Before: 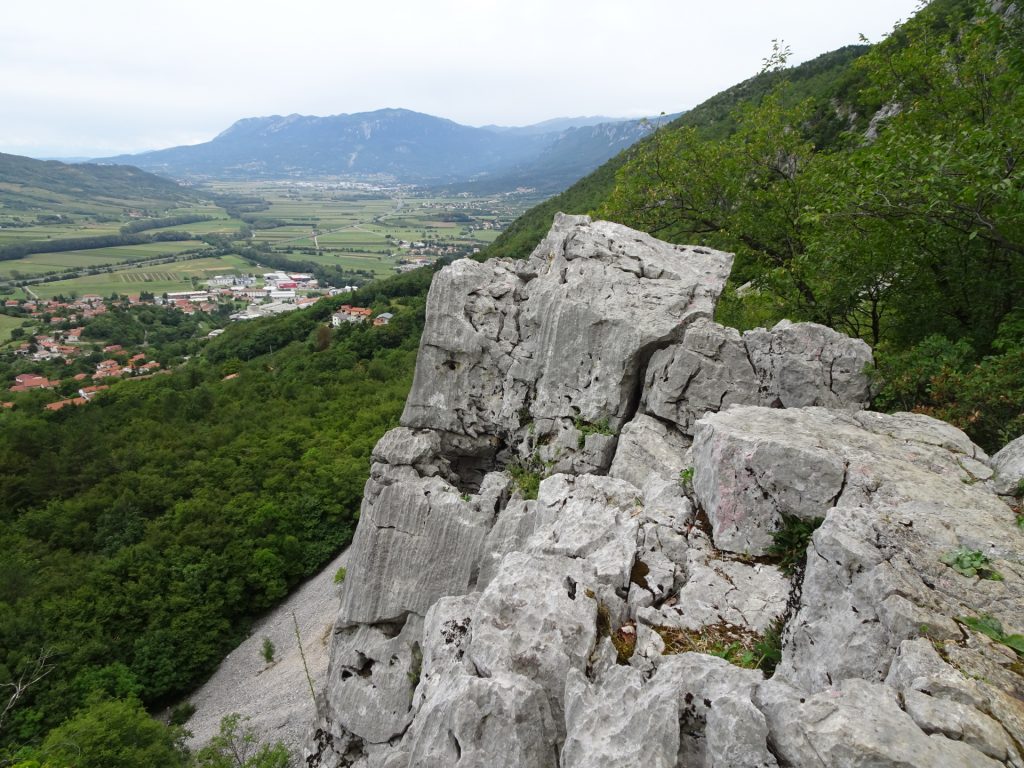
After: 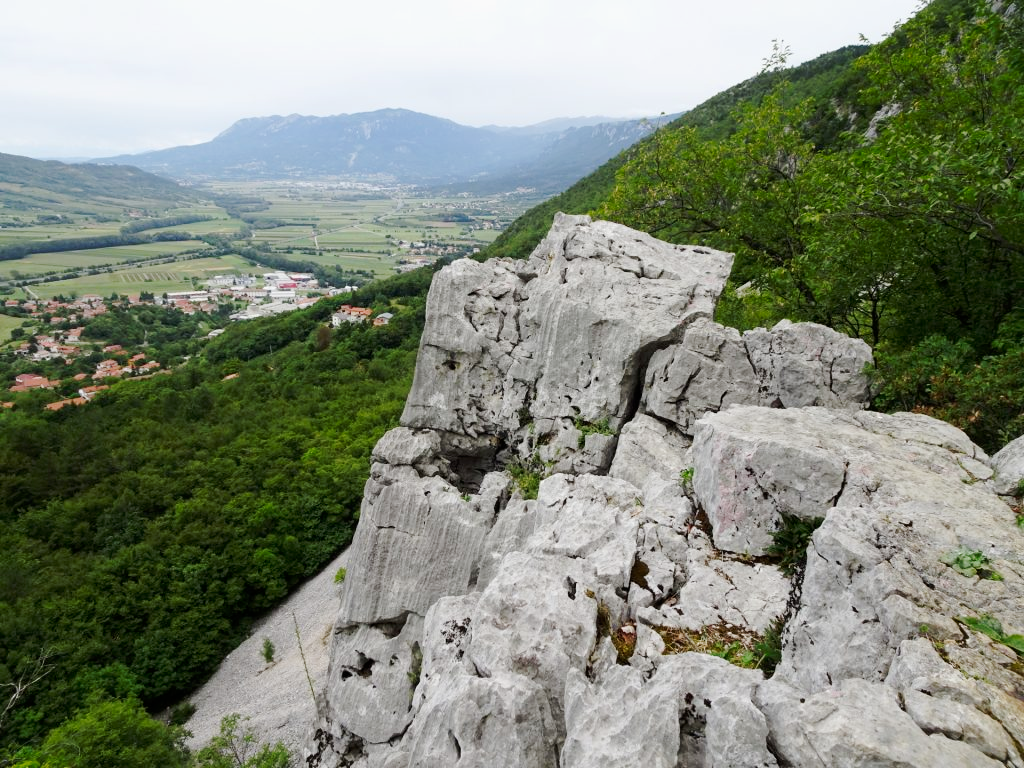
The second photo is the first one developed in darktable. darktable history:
tone curve: curves: ch0 [(0, 0) (0.037, 0.011) (0.131, 0.108) (0.279, 0.279) (0.476, 0.554) (0.617, 0.693) (0.704, 0.77) (0.813, 0.852) (0.916, 0.924) (1, 0.993)]; ch1 [(0, 0) (0.318, 0.278) (0.444, 0.427) (0.493, 0.492) (0.508, 0.502) (0.534, 0.531) (0.562, 0.571) (0.626, 0.667) (0.746, 0.764) (1, 1)]; ch2 [(0, 0) (0.316, 0.292) (0.381, 0.37) (0.423, 0.448) (0.476, 0.492) (0.502, 0.498) (0.522, 0.518) (0.533, 0.532) (0.586, 0.631) (0.634, 0.663) (0.7, 0.7) (0.861, 0.808) (1, 0.951)], preserve colors none
exposure: exposure -0.043 EV, compensate exposure bias true, compensate highlight preservation false
